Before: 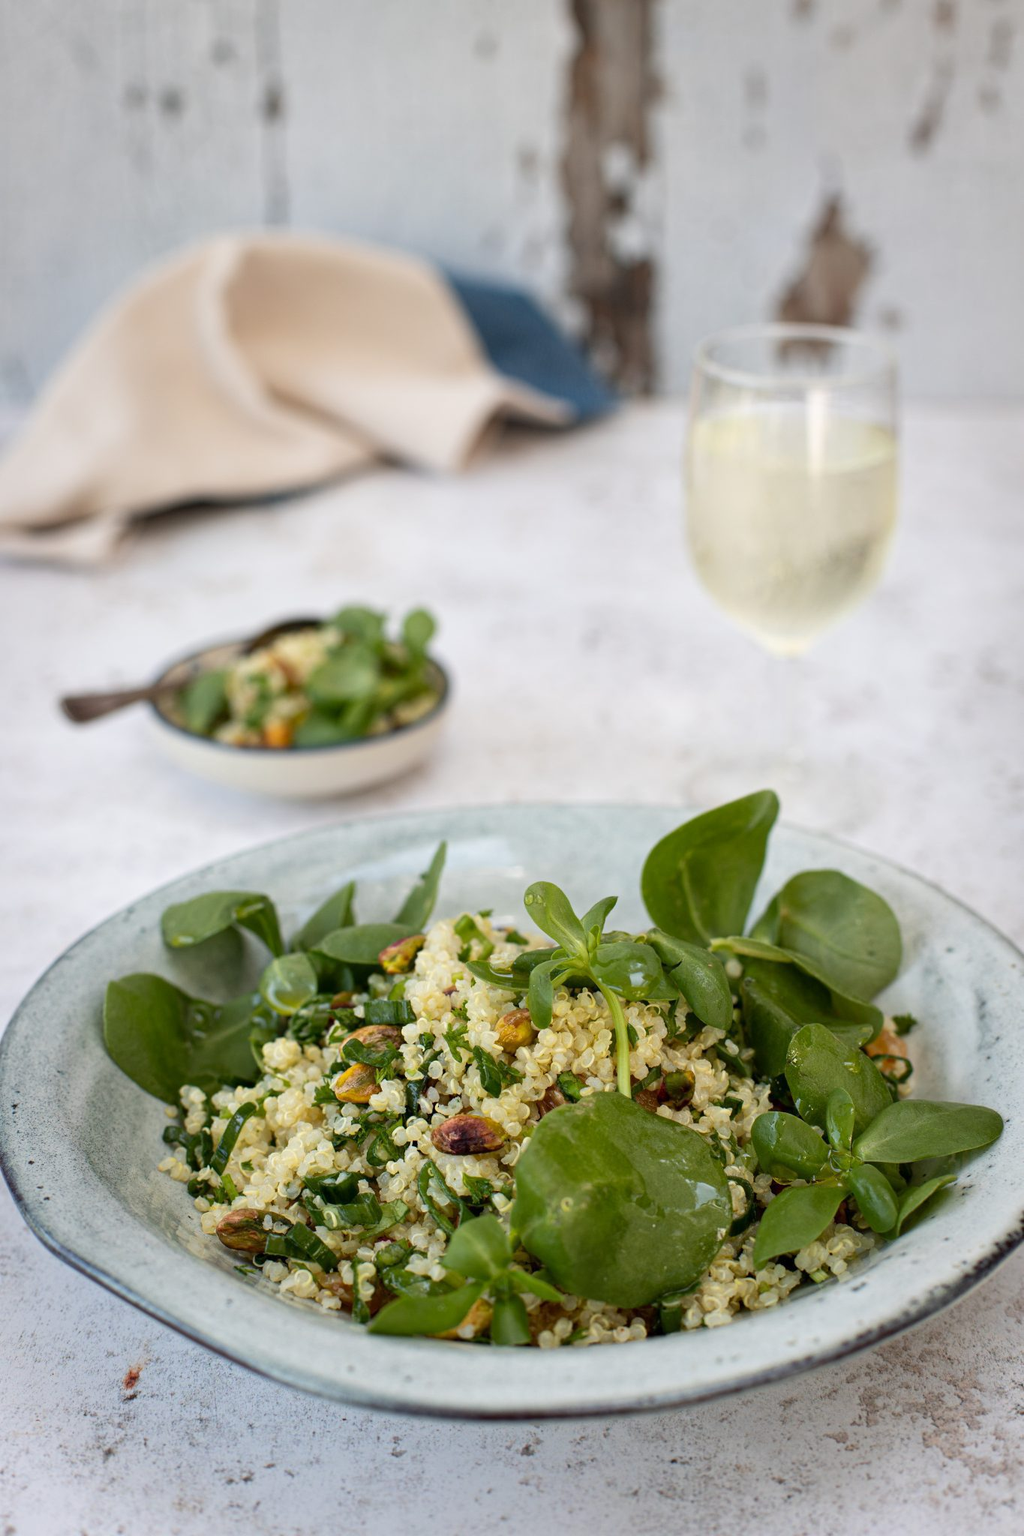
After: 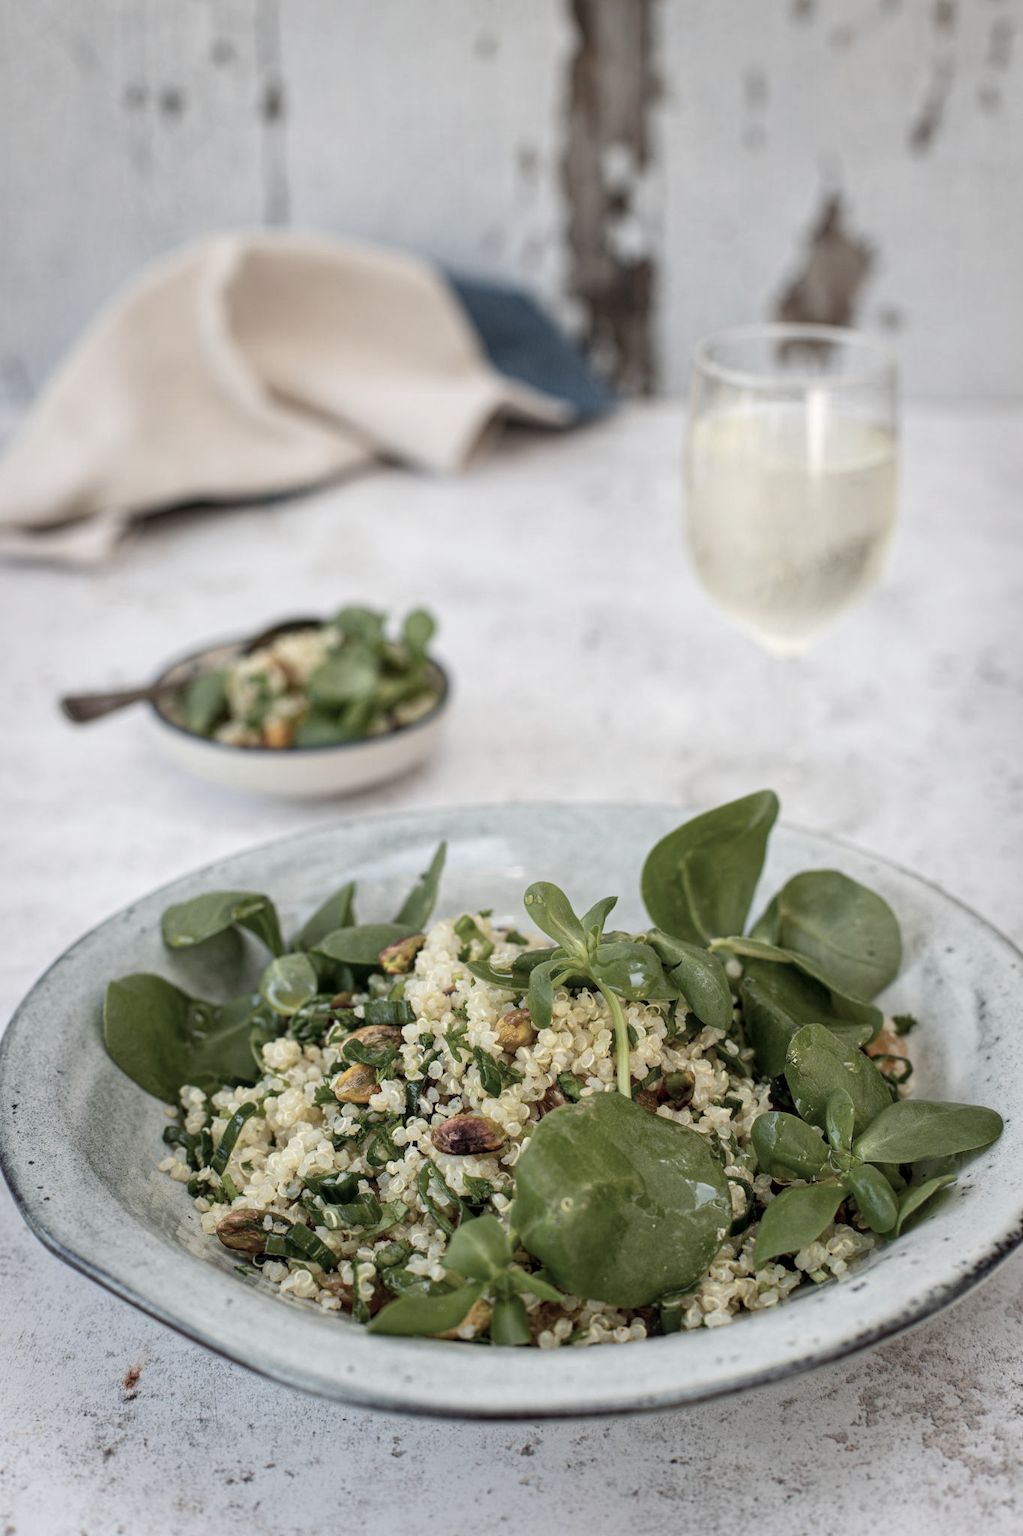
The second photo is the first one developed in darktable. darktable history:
contrast brightness saturation: contrast -0.05, saturation -0.41
local contrast: on, module defaults
